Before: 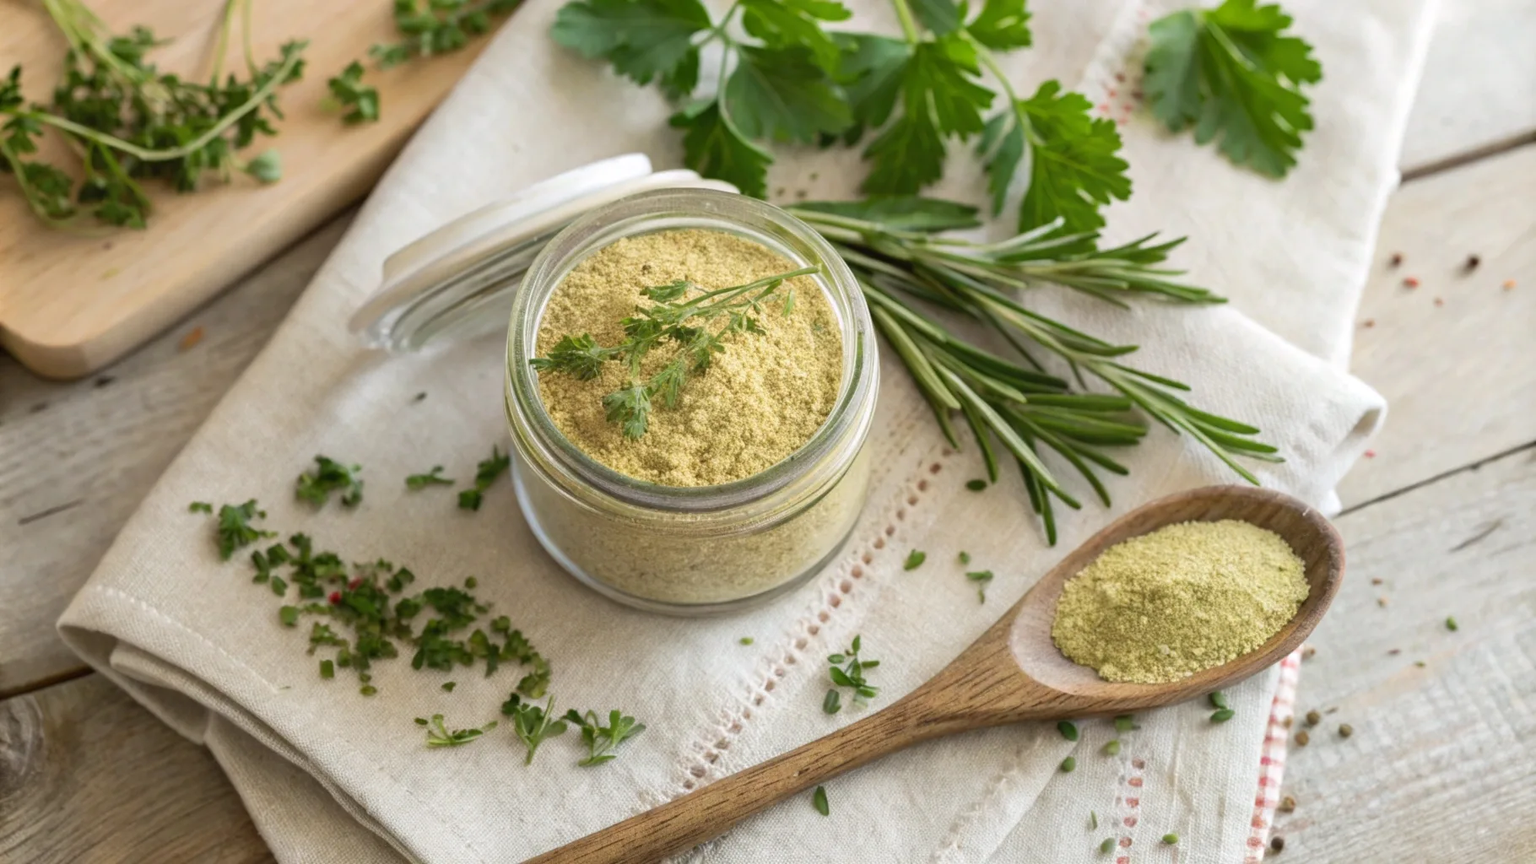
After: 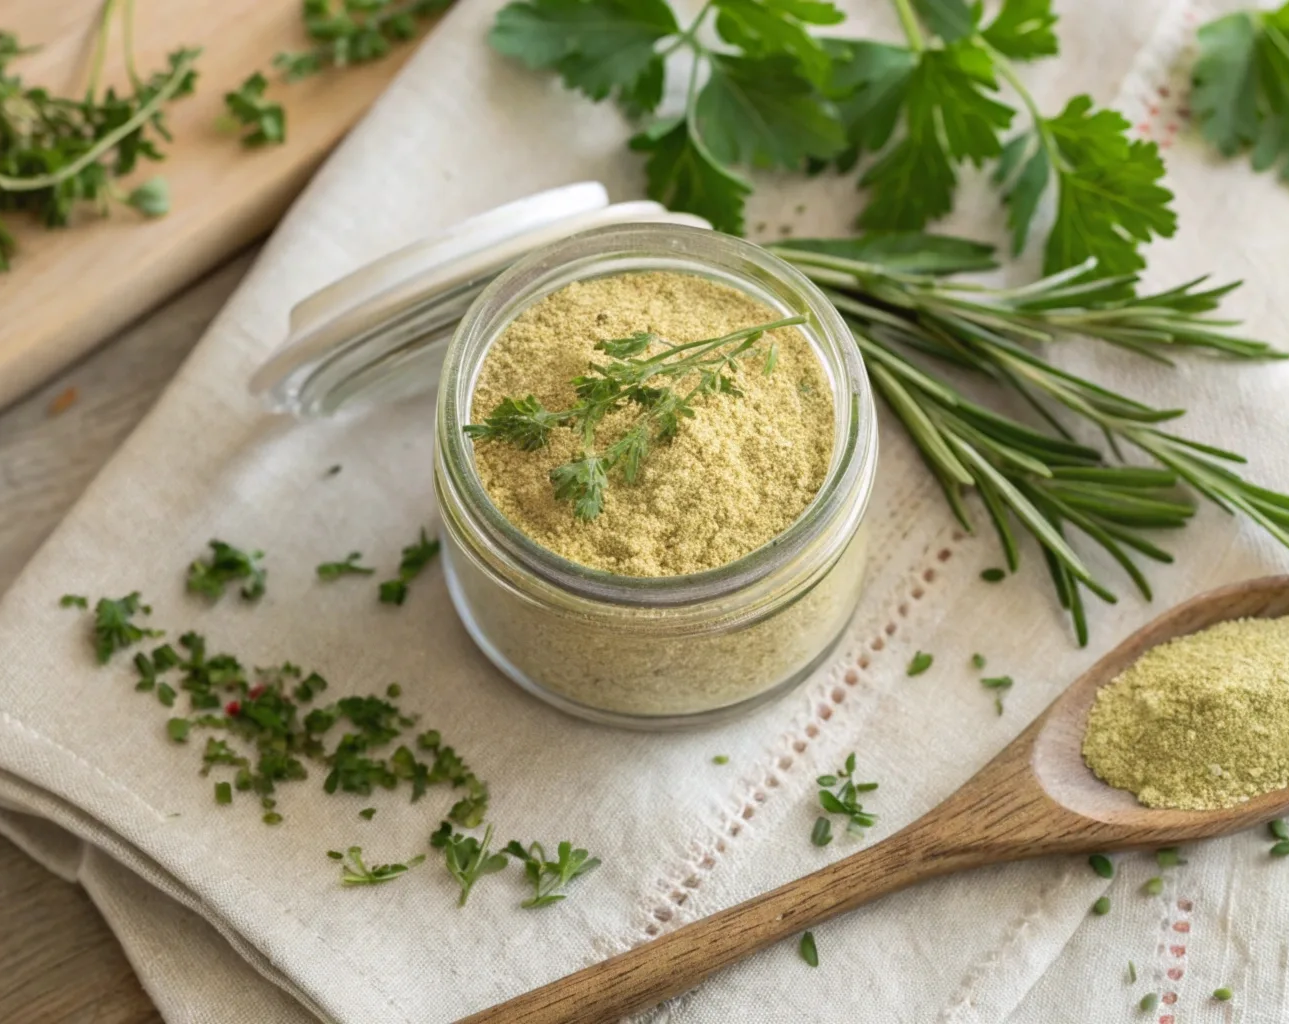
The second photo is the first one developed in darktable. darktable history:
crop and rotate: left 9.023%, right 20.147%
